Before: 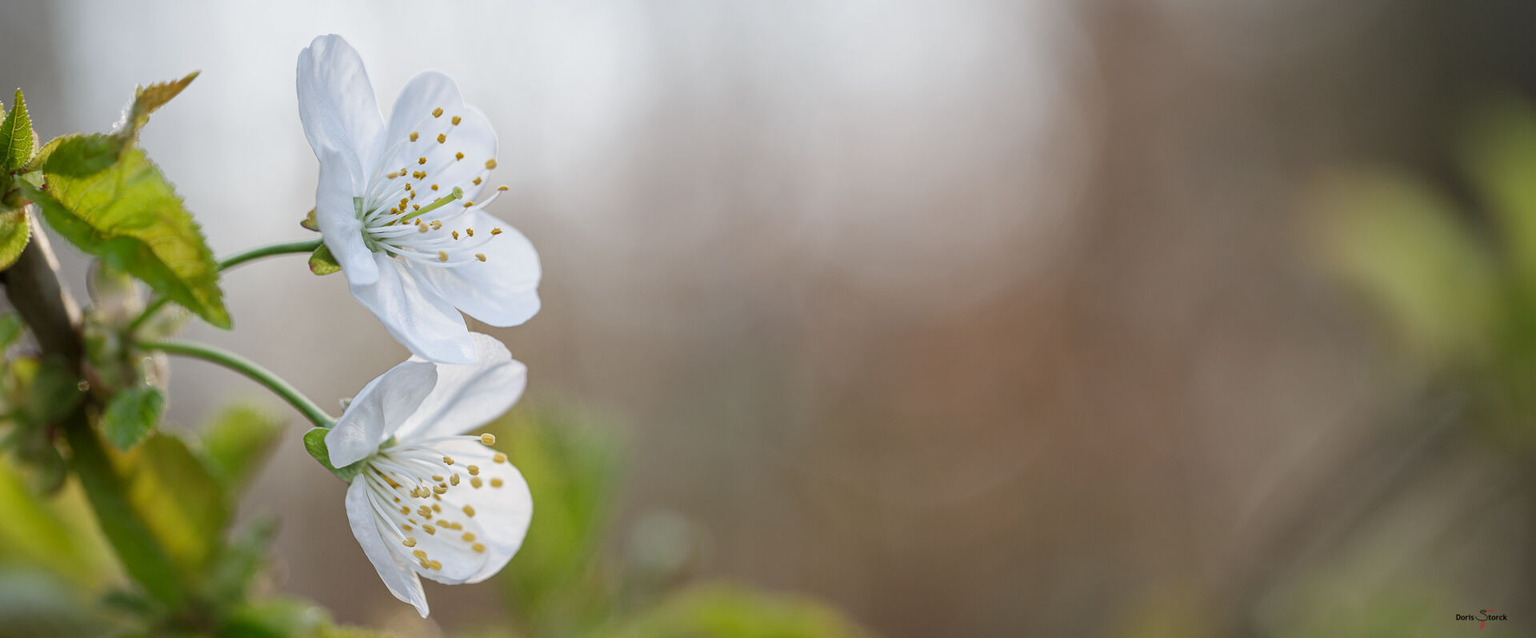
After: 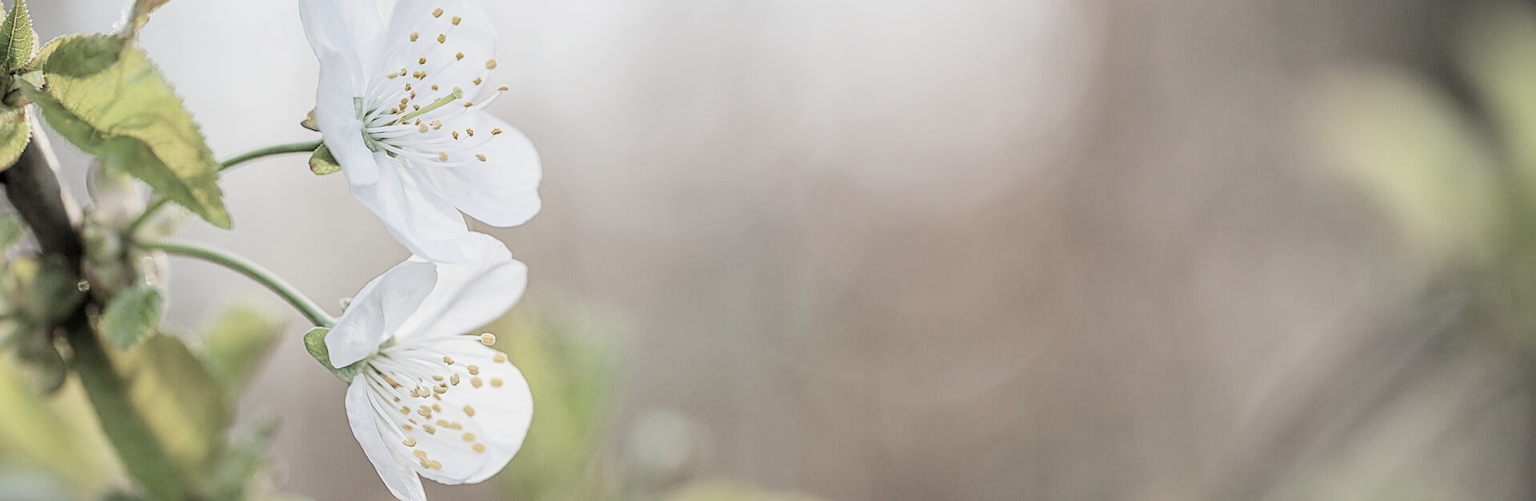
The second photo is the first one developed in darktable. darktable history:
sharpen: amount 0.493
crop and rotate: top 15.876%, bottom 5.448%
filmic rgb: middle gray luminance 29.23%, black relative exposure -10.38 EV, white relative exposure 5.49 EV, threshold 2.95 EV, target black luminance 0%, hardness 3.92, latitude 2.58%, contrast 1.123, highlights saturation mix 4.5%, shadows ↔ highlights balance 14.41%, iterations of high-quality reconstruction 0, contrast in shadows safe, enable highlight reconstruction true
local contrast: on, module defaults
exposure: black level correction 0, exposure 0.499 EV, compensate highlight preservation false
contrast brightness saturation: brightness 0.184, saturation -0.491
